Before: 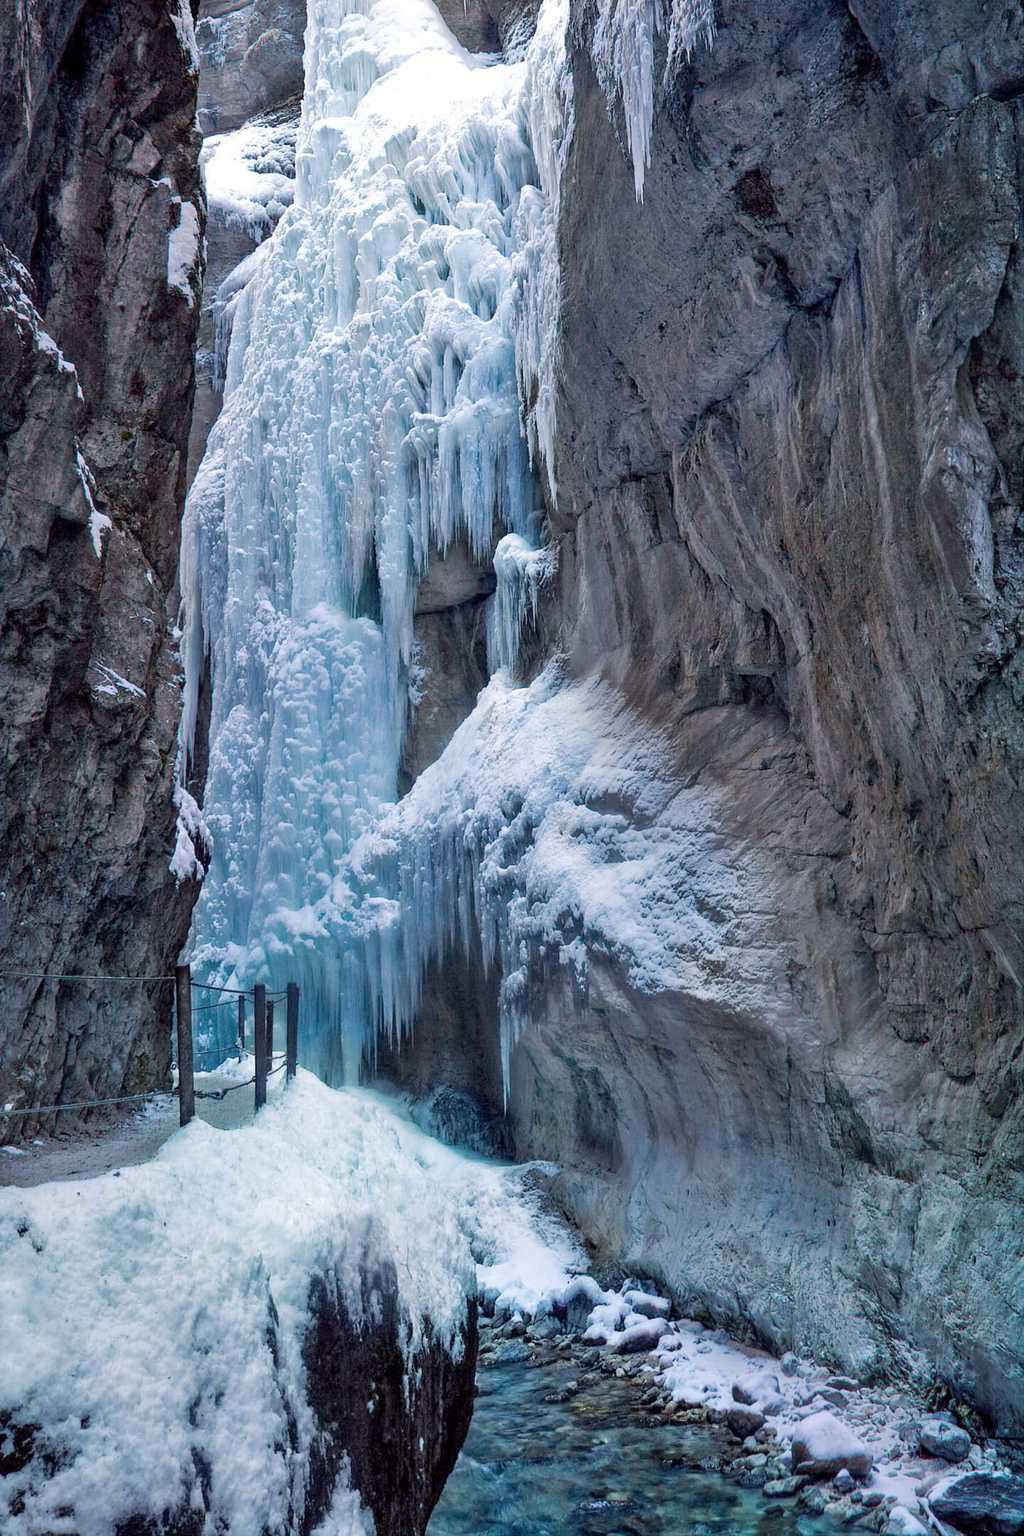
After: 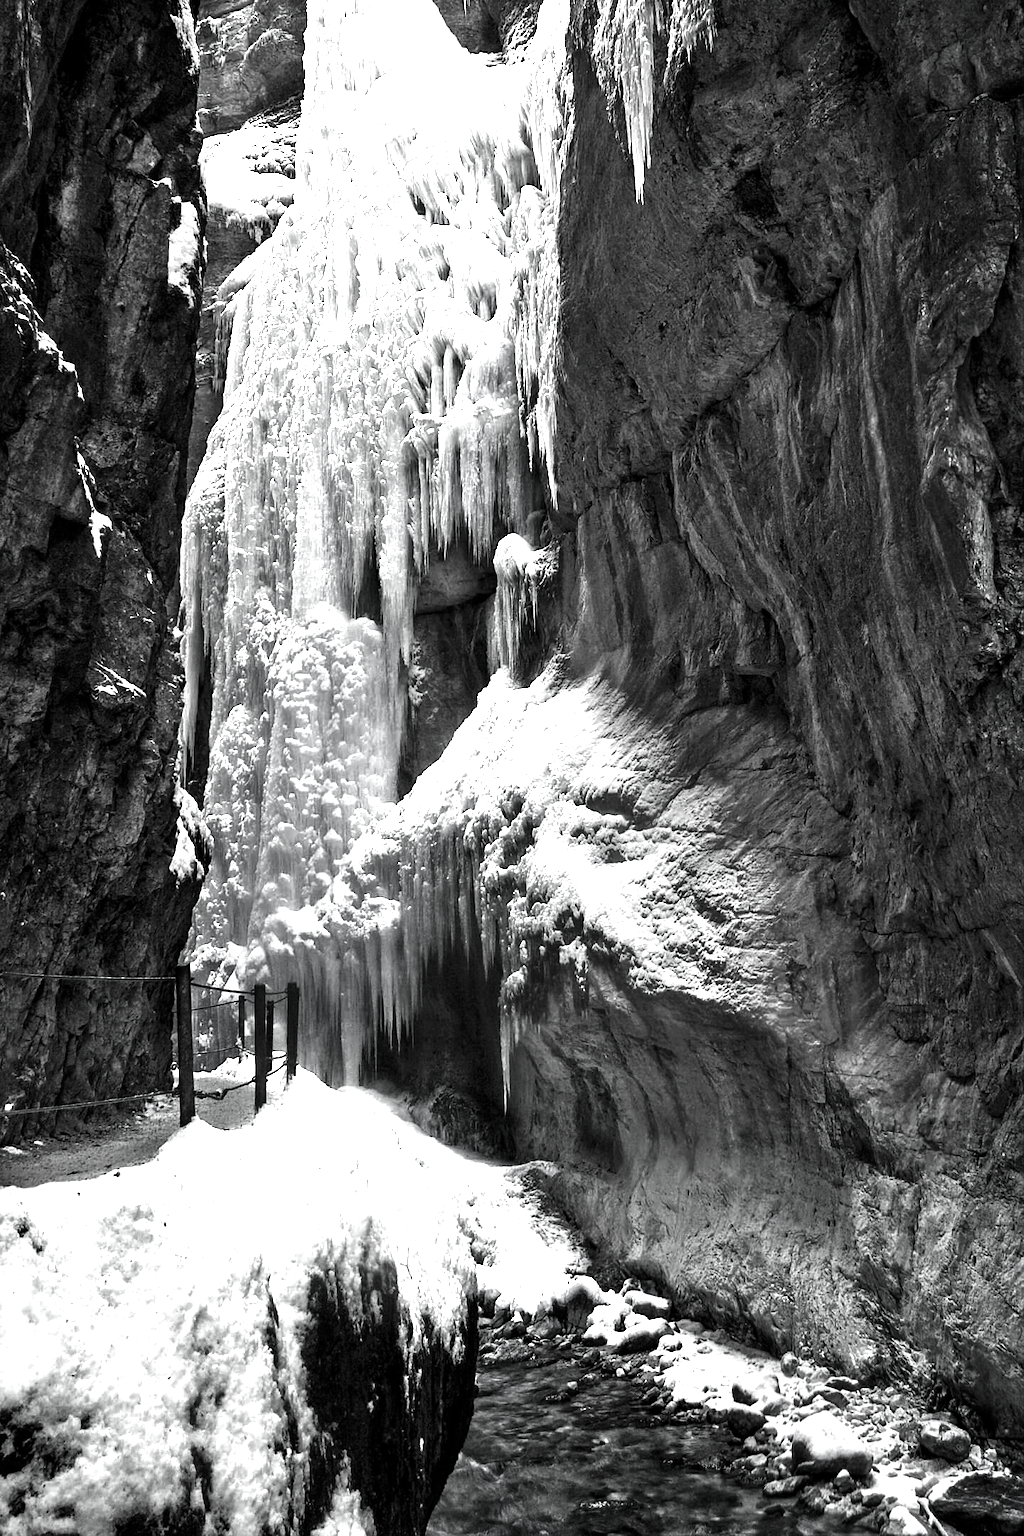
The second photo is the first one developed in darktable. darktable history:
exposure: black level correction 0, exposure 1.199 EV, compensate highlight preservation false
contrast brightness saturation: contrast -0.037, brightness -0.586, saturation -0.983
